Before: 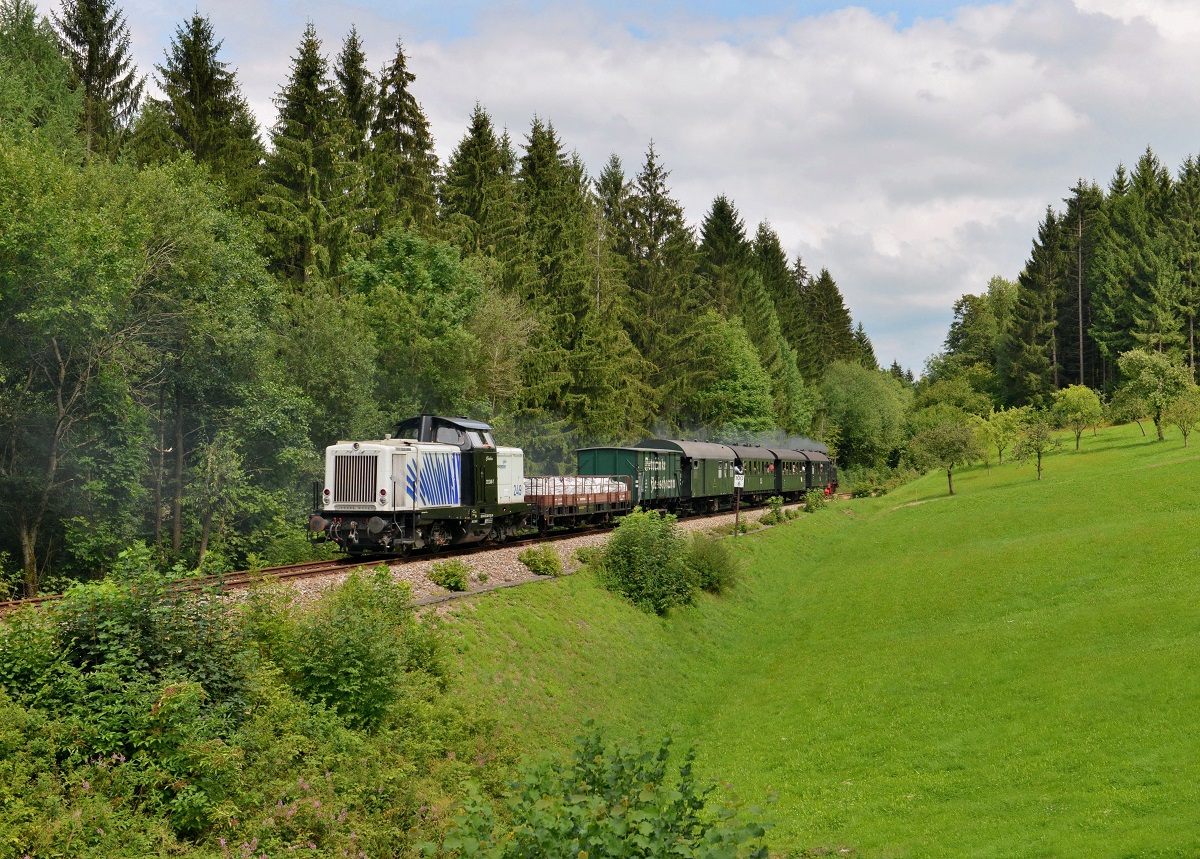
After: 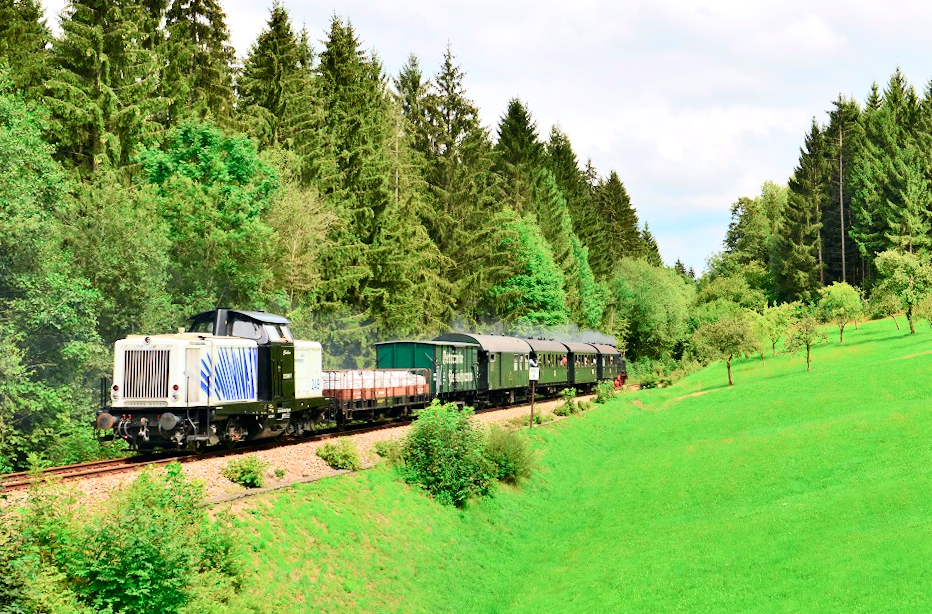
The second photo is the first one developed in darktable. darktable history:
rotate and perspective: rotation -0.013°, lens shift (vertical) -0.027, lens shift (horizontal) 0.178, crop left 0.016, crop right 0.989, crop top 0.082, crop bottom 0.918
exposure: black level correction 0, exposure 0.4 EV, compensate exposure bias true, compensate highlight preservation false
white balance: emerald 1
crop and rotate: left 20.74%, top 7.912%, right 0.375%, bottom 13.378%
base curve: curves: ch0 [(0, 0) (0.262, 0.32) (0.722, 0.705) (1, 1)]
tone curve: curves: ch0 [(0, 0) (0.051, 0.021) (0.11, 0.069) (0.249, 0.235) (0.452, 0.526) (0.596, 0.713) (0.703, 0.83) (0.851, 0.938) (1, 1)]; ch1 [(0, 0) (0.1, 0.038) (0.318, 0.221) (0.413, 0.325) (0.443, 0.412) (0.483, 0.474) (0.503, 0.501) (0.516, 0.517) (0.548, 0.568) (0.569, 0.599) (0.594, 0.634) (0.666, 0.701) (1, 1)]; ch2 [(0, 0) (0.453, 0.435) (0.479, 0.476) (0.504, 0.5) (0.529, 0.537) (0.556, 0.583) (0.584, 0.618) (0.824, 0.815) (1, 1)], color space Lab, independent channels, preserve colors none
